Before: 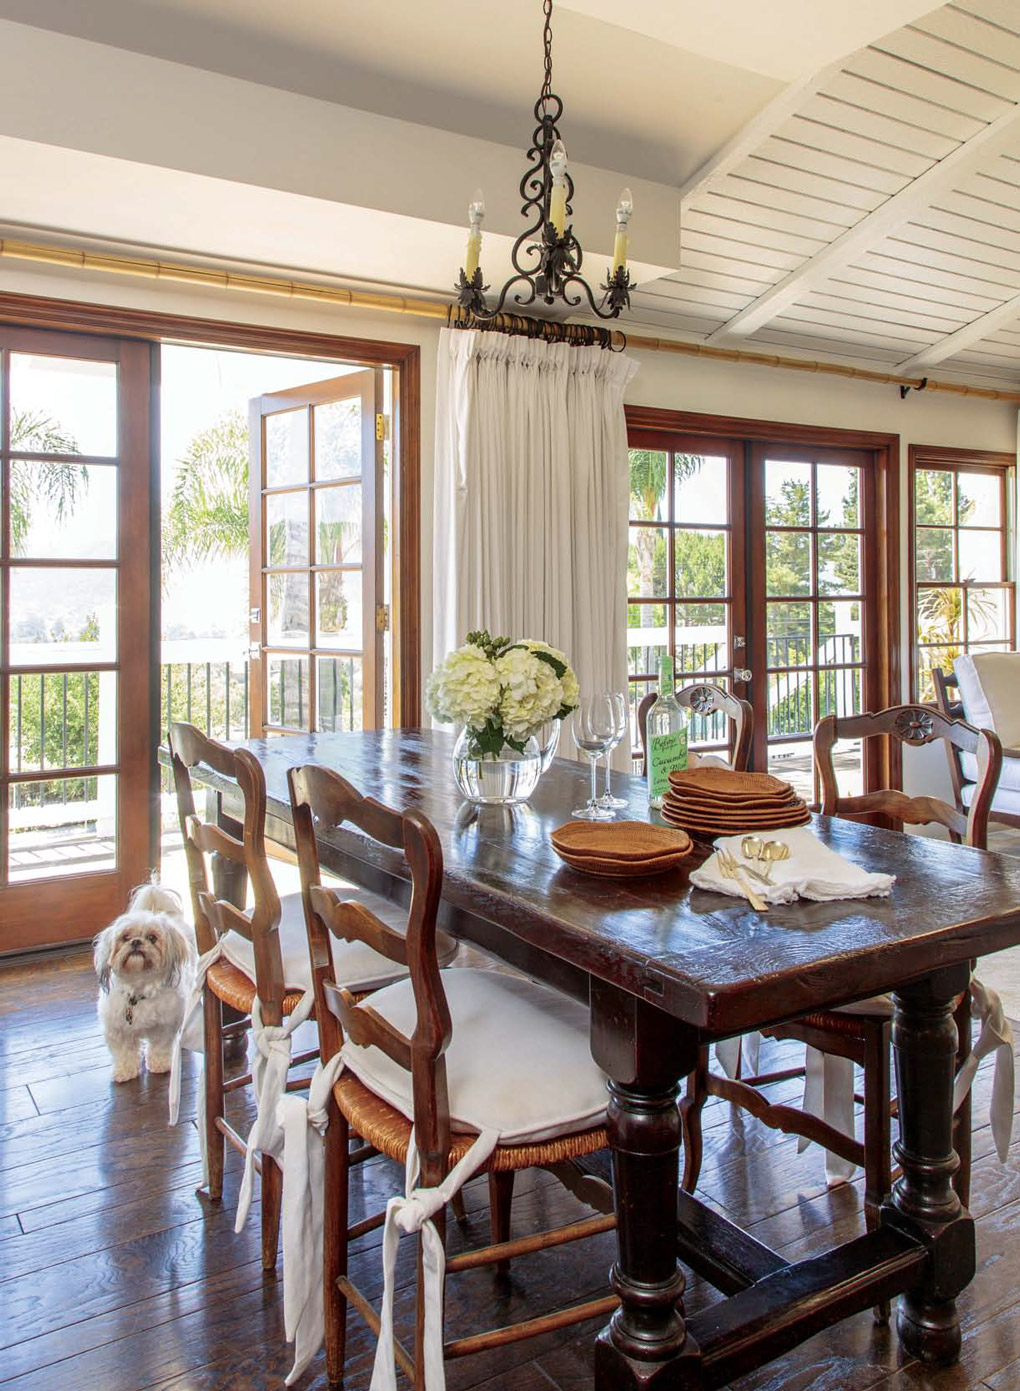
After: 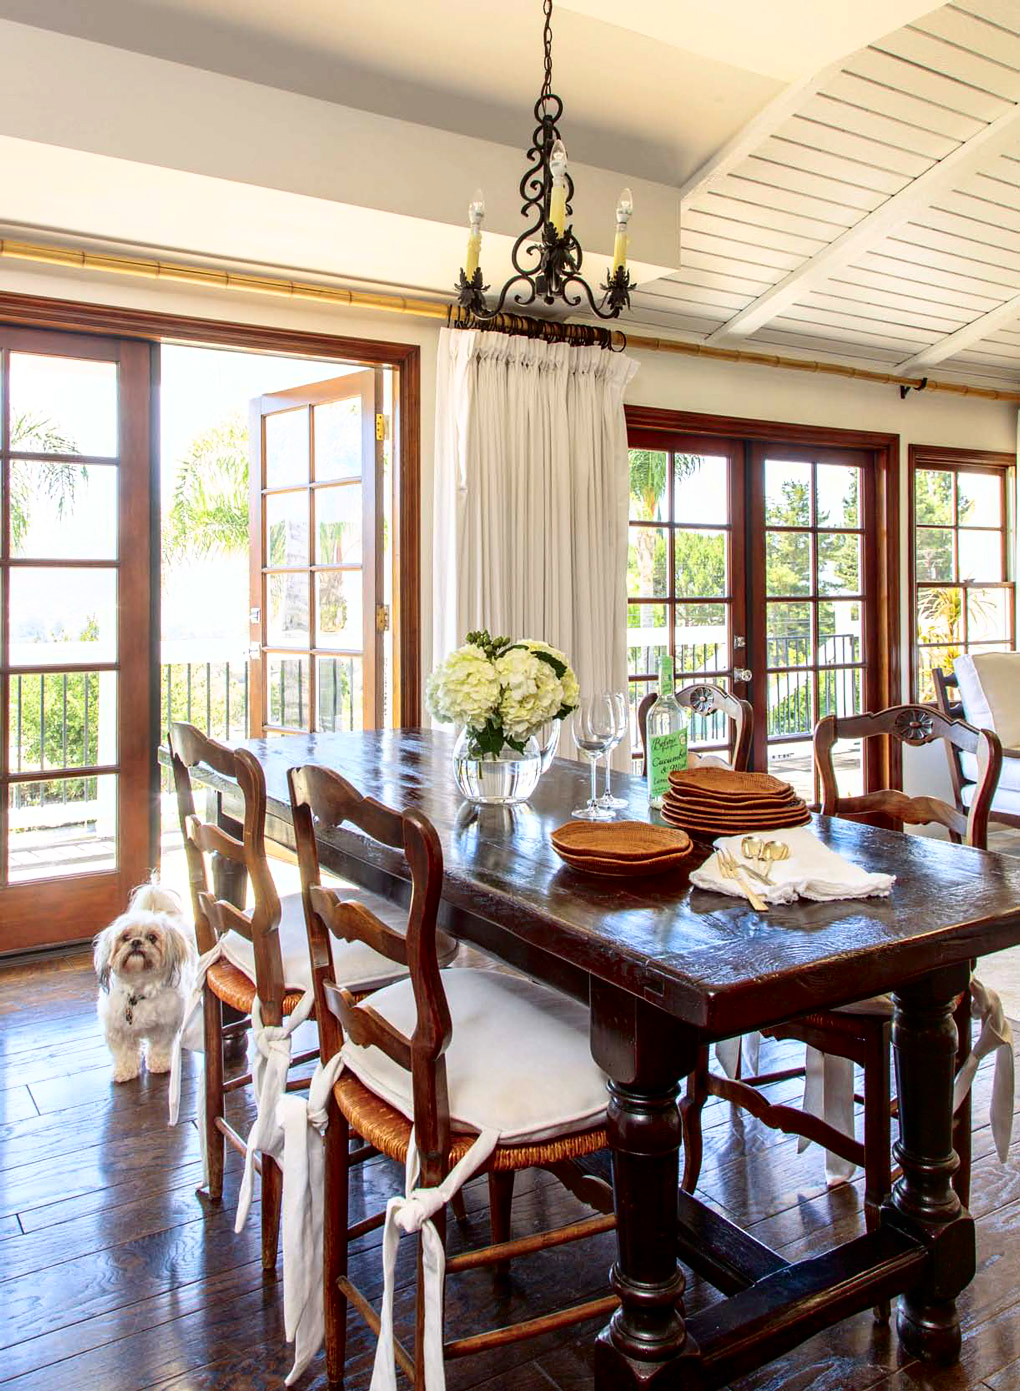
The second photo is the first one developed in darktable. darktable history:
tone curve: curves: ch0 [(0, 0) (0.003, 0.001) (0.011, 0.005) (0.025, 0.011) (0.044, 0.02) (0.069, 0.031) (0.1, 0.045) (0.136, 0.078) (0.177, 0.124) (0.224, 0.18) (0.277, 0.245) (0.335, 0.315) (0.399, 0.393) (0.468, 0.477) (0.543, 0.569) (0.623, 0.666) (0.709, 0.771) (0.801, 0.871) (0.898, 0.965) (1, 1)], color space Lab, independent channels, preserve colors none
contrast brightness saturation: contrast 0.088, saturation 0.277
